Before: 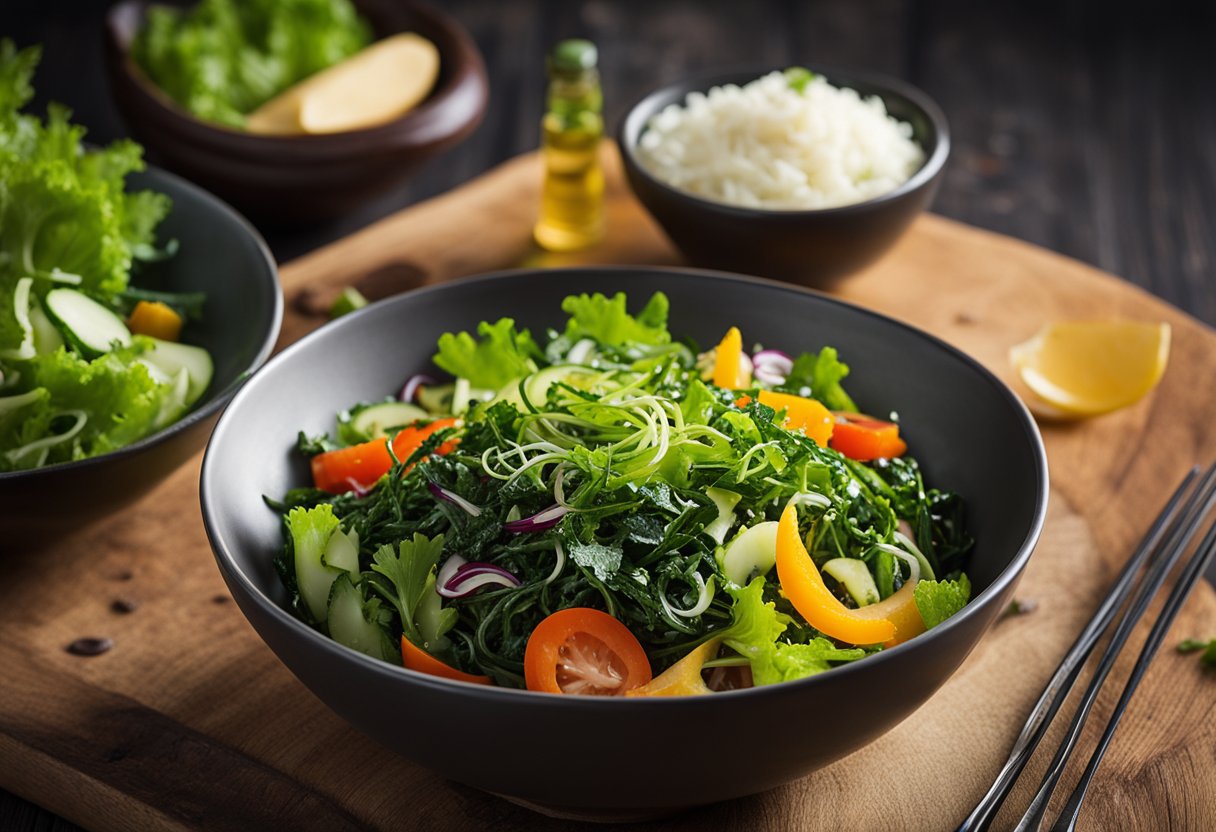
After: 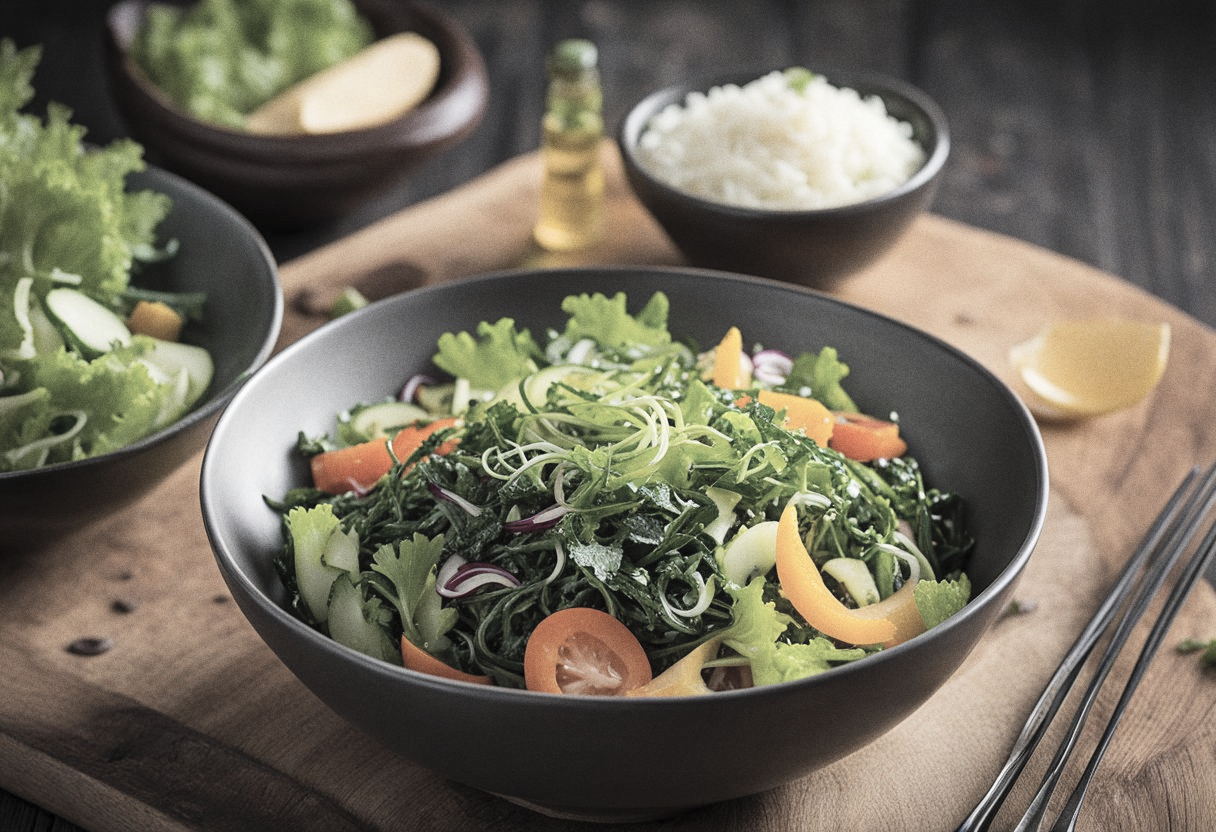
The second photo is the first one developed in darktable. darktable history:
grain: coarseness 0.09 ISO
contrast brightness saturation: brightness 0.18, saturation -0.5
